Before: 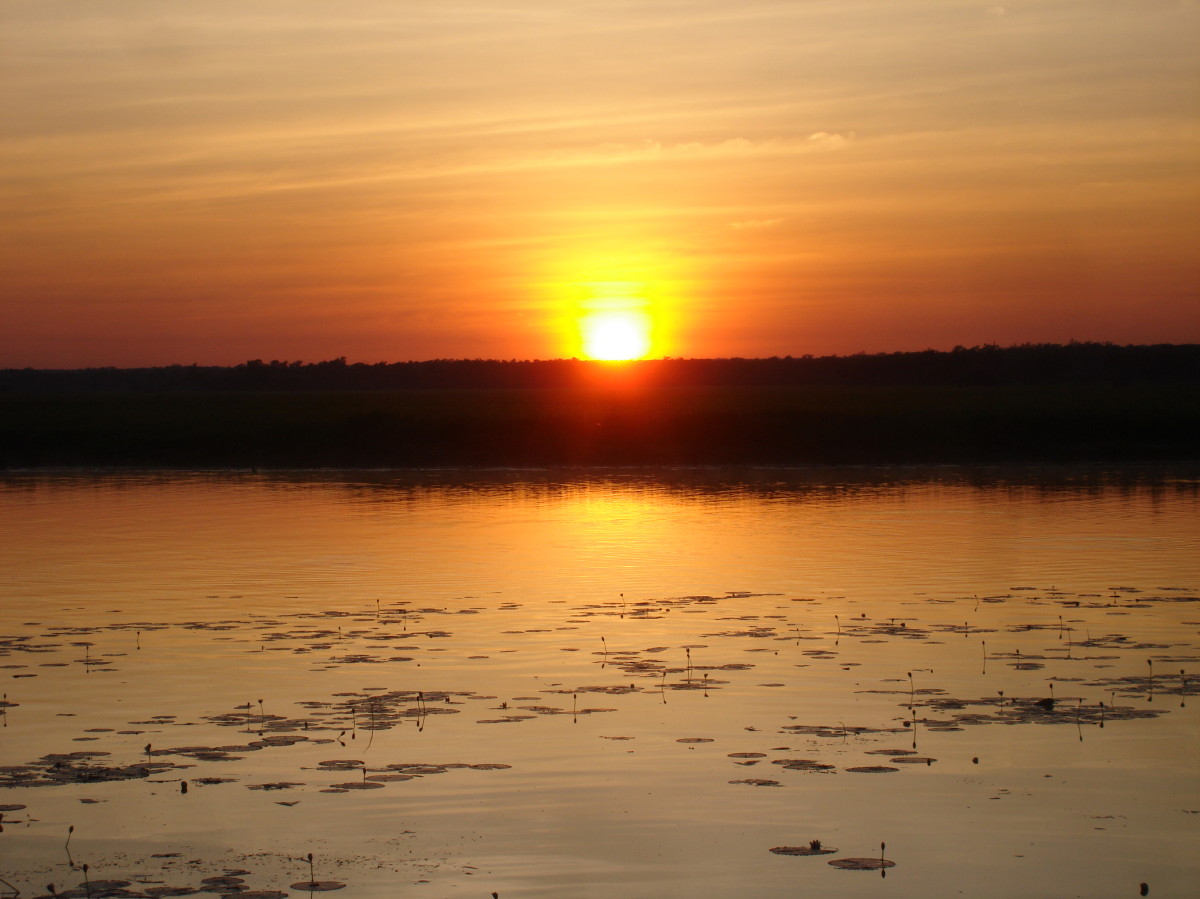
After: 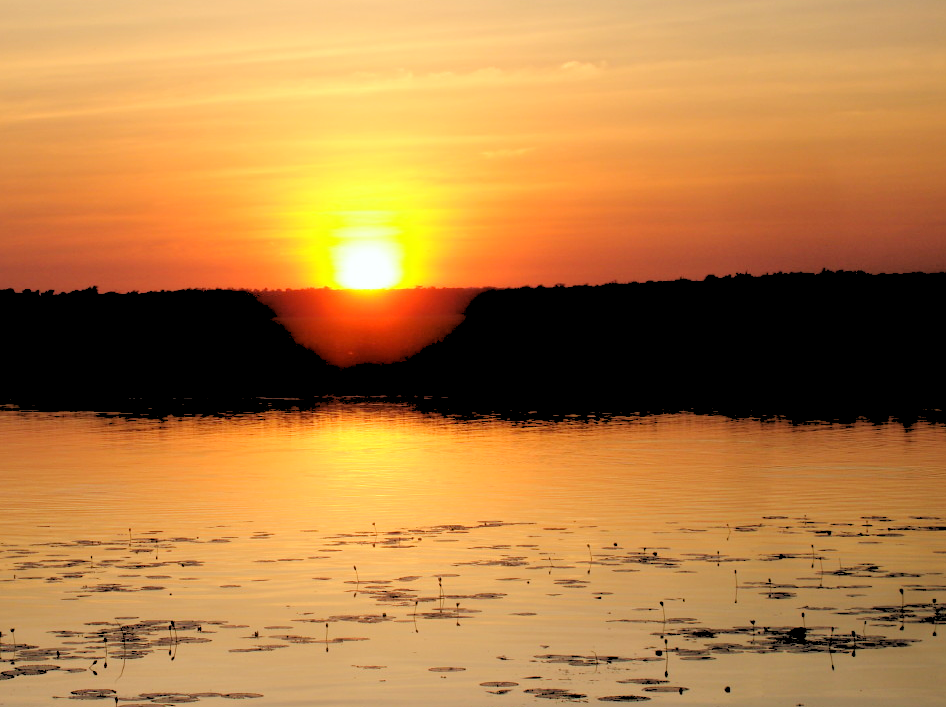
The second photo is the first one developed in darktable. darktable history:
rgb levels: levels [[0.027, 0.429, 0.996], [0, 0.5, 1], [0, 0.5, 1]]
crop and rotate: left 20.74%, top 7.912%, right 0.375%, bottom 13.378%
white balance: red 0.978, blue 0.999
